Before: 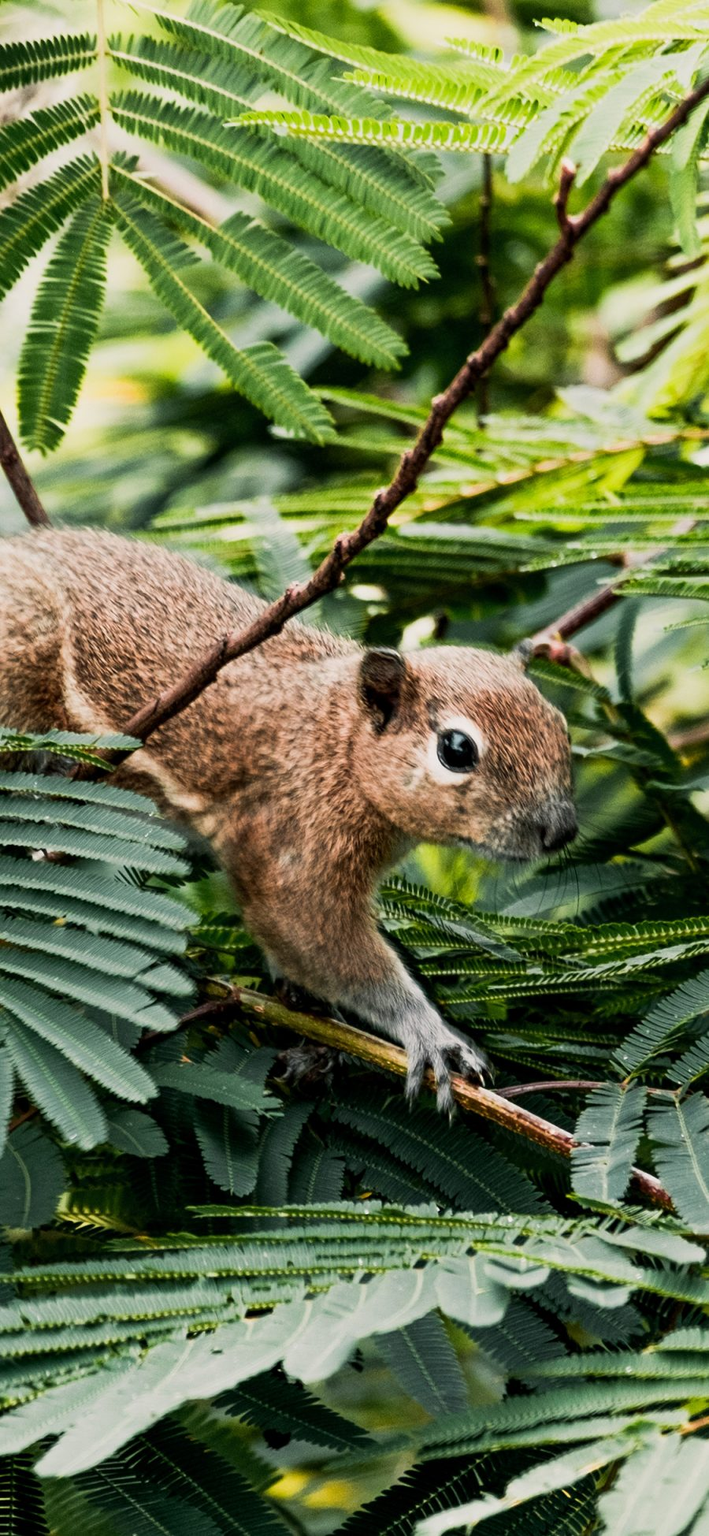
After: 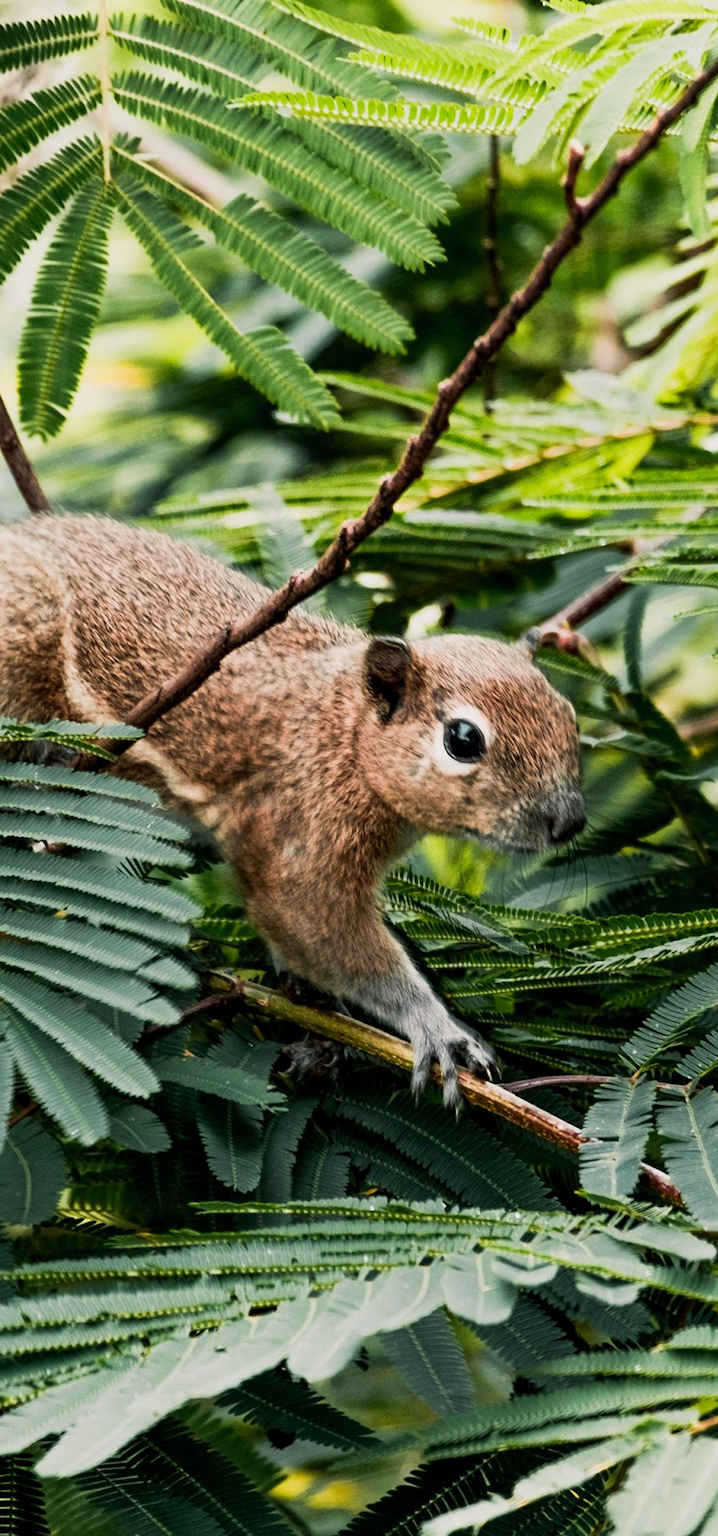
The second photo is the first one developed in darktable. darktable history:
crop: top 1.378%, right 0.028%
